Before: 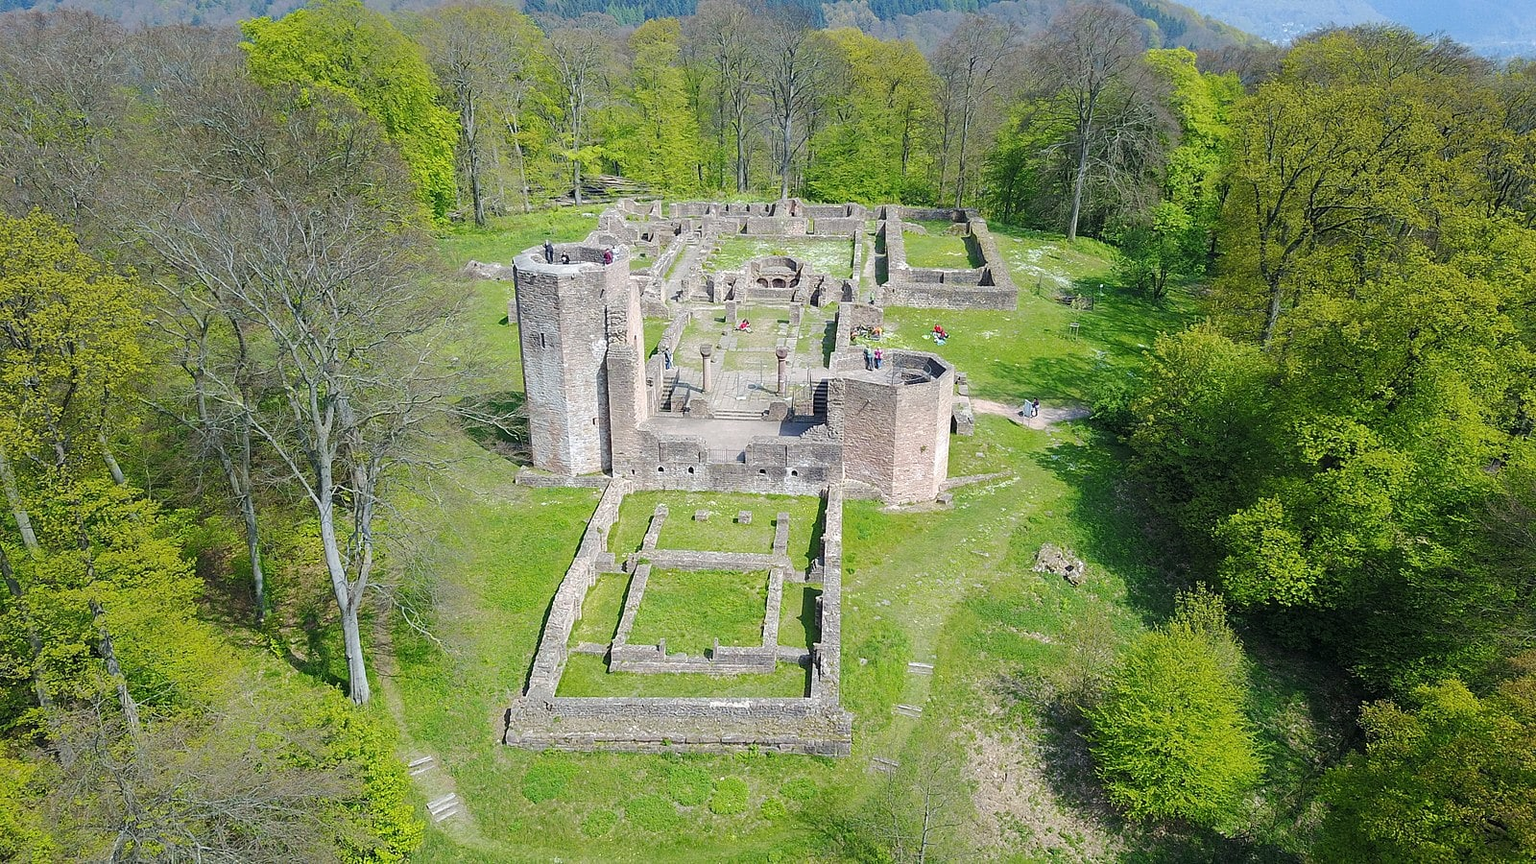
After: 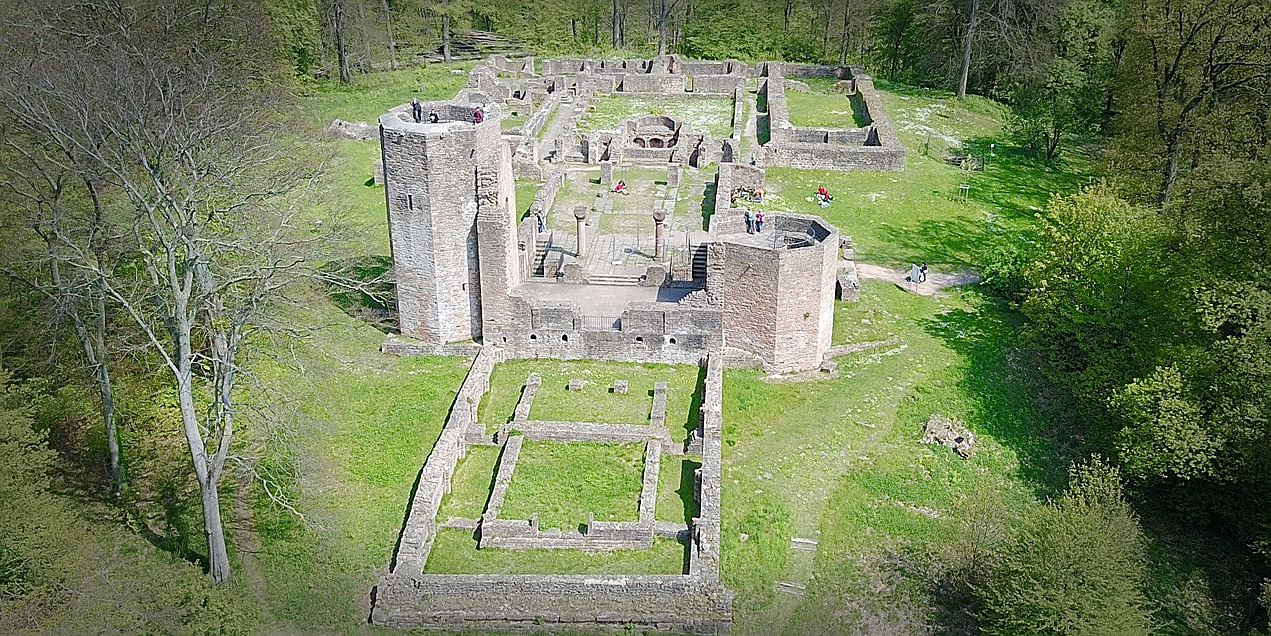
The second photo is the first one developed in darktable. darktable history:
exposure: exposure 0.3 EV, compensate highlight preservation false
crop: left 9.712%, top 16.928%, right 10.845%, bottom 12.332%
color balance rgb: shadows lift › chroma 1%, shadows lift › hue 113°, highlights gain › chroma 0.2%, highlights gain › hue 333°, perceptual saturation grading › global saturation 20%, perceptual saturation grading › highlights -50%, perceptual saturation grading › shadows 25%, contrast -10%
sharpen: on, module defaults
vignetting: fall-off start 66.7%, fall-off radius 39.74%, brightness -0.576, saturation -0.258, automatic ratio true, width/height ratio 0.671, dithering 16-bit output
